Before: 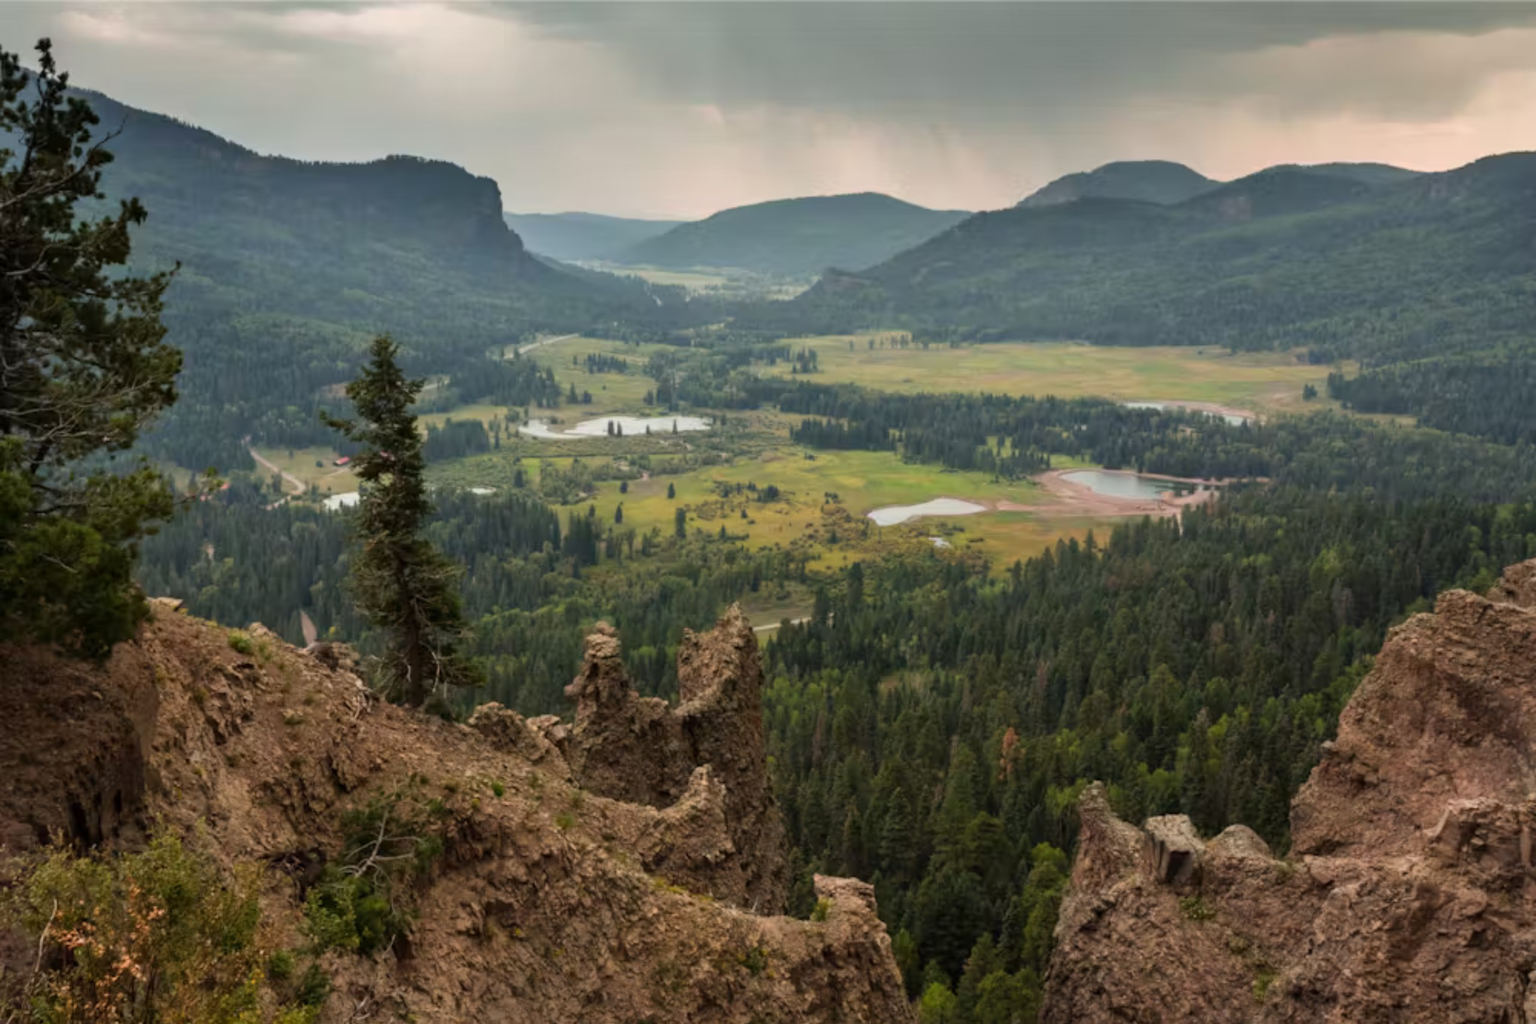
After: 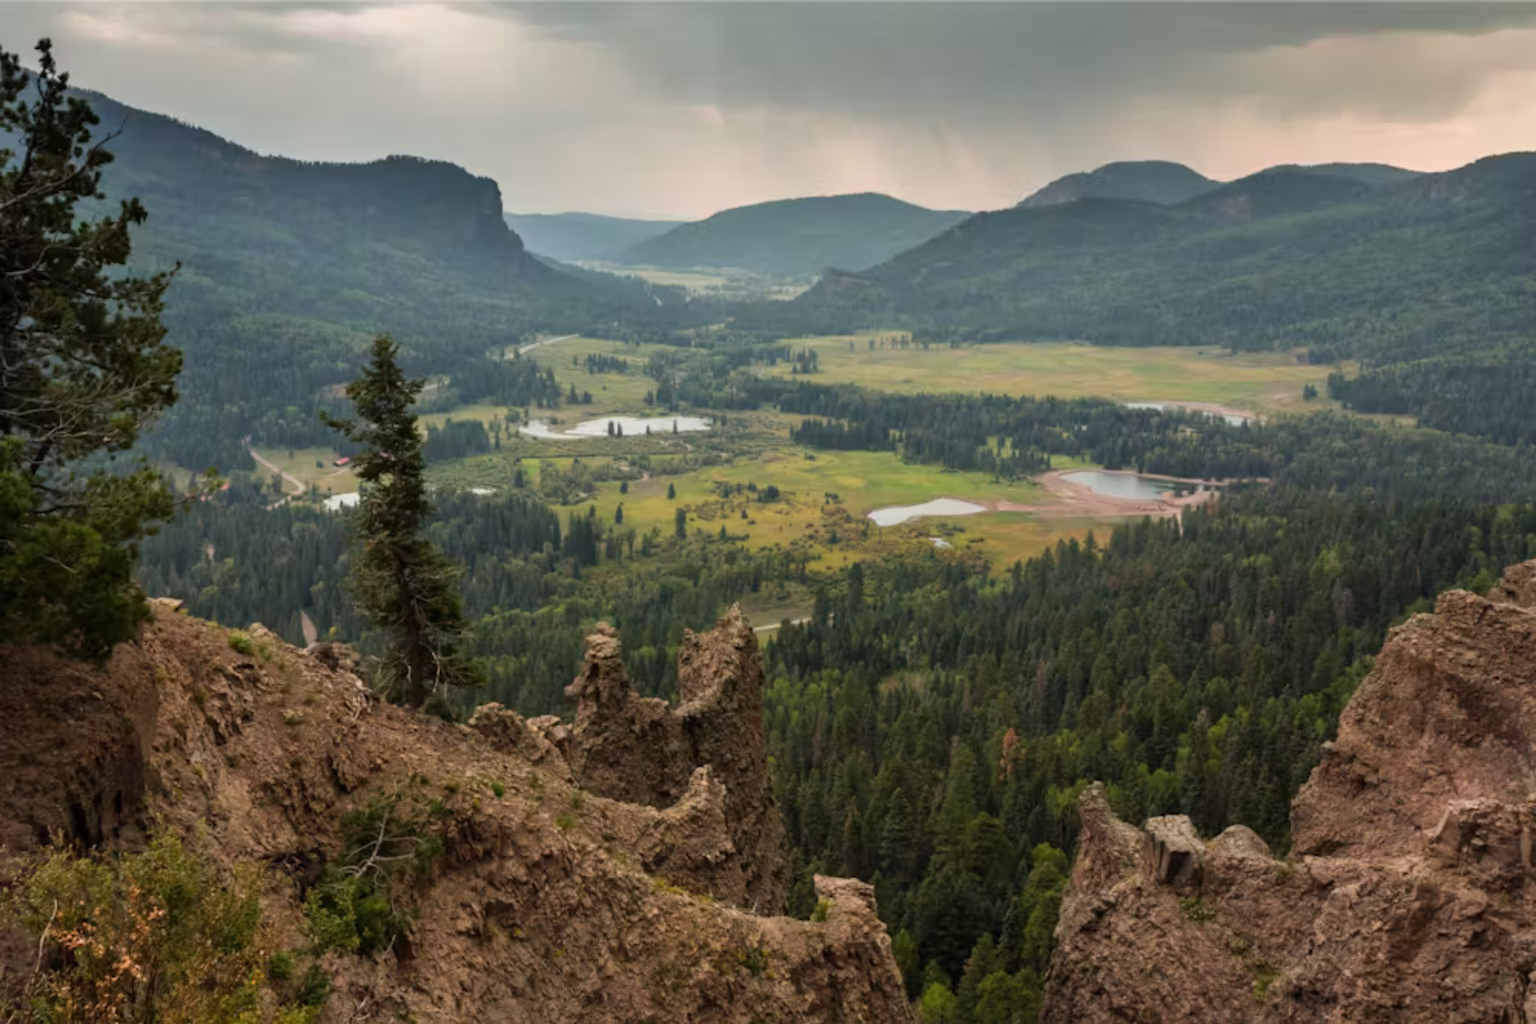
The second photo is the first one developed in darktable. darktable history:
color calibration: illuminant same as pipeline (D50), adaptation XYZ, x 0.346, y 0.358, temperature 5015.75 K
